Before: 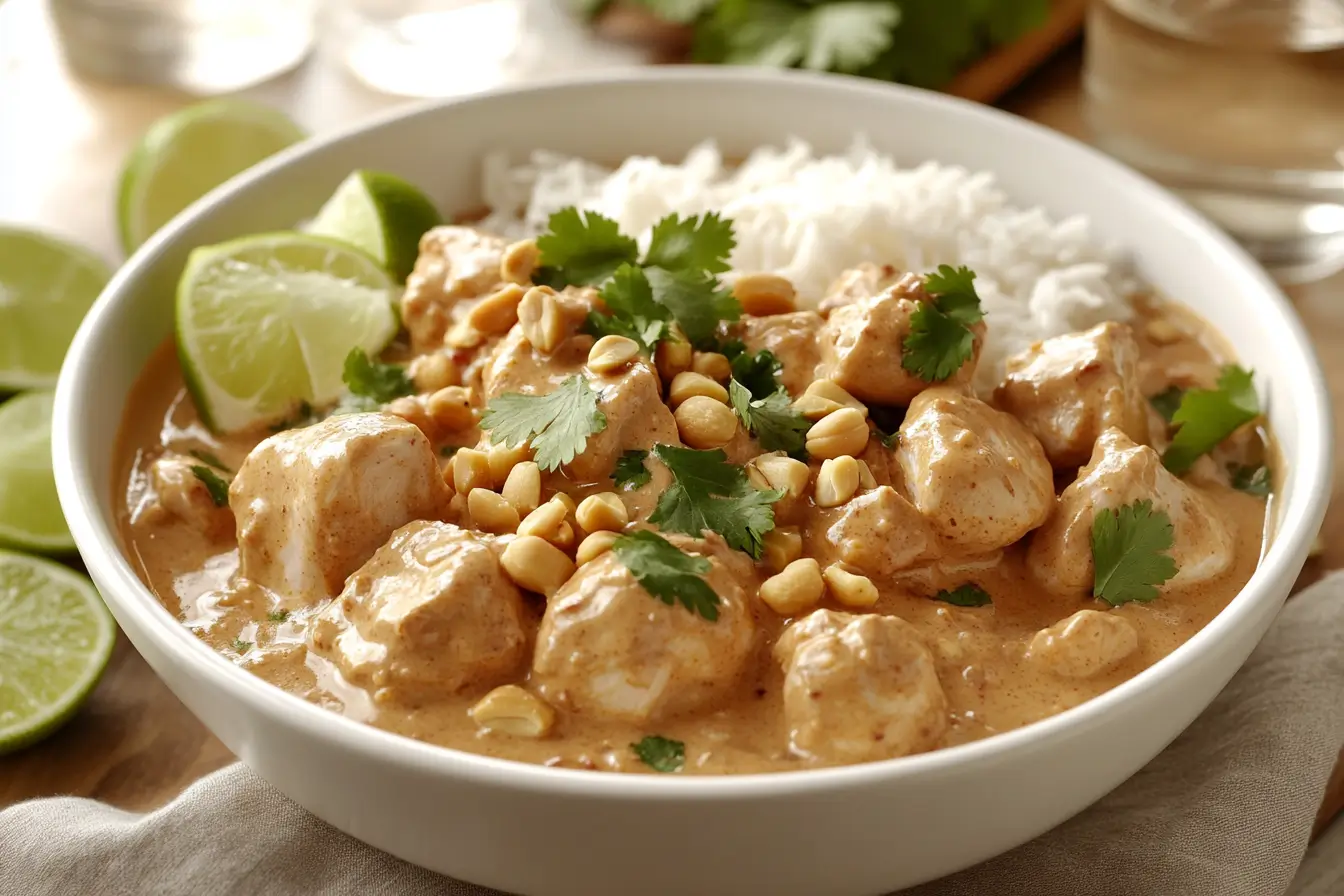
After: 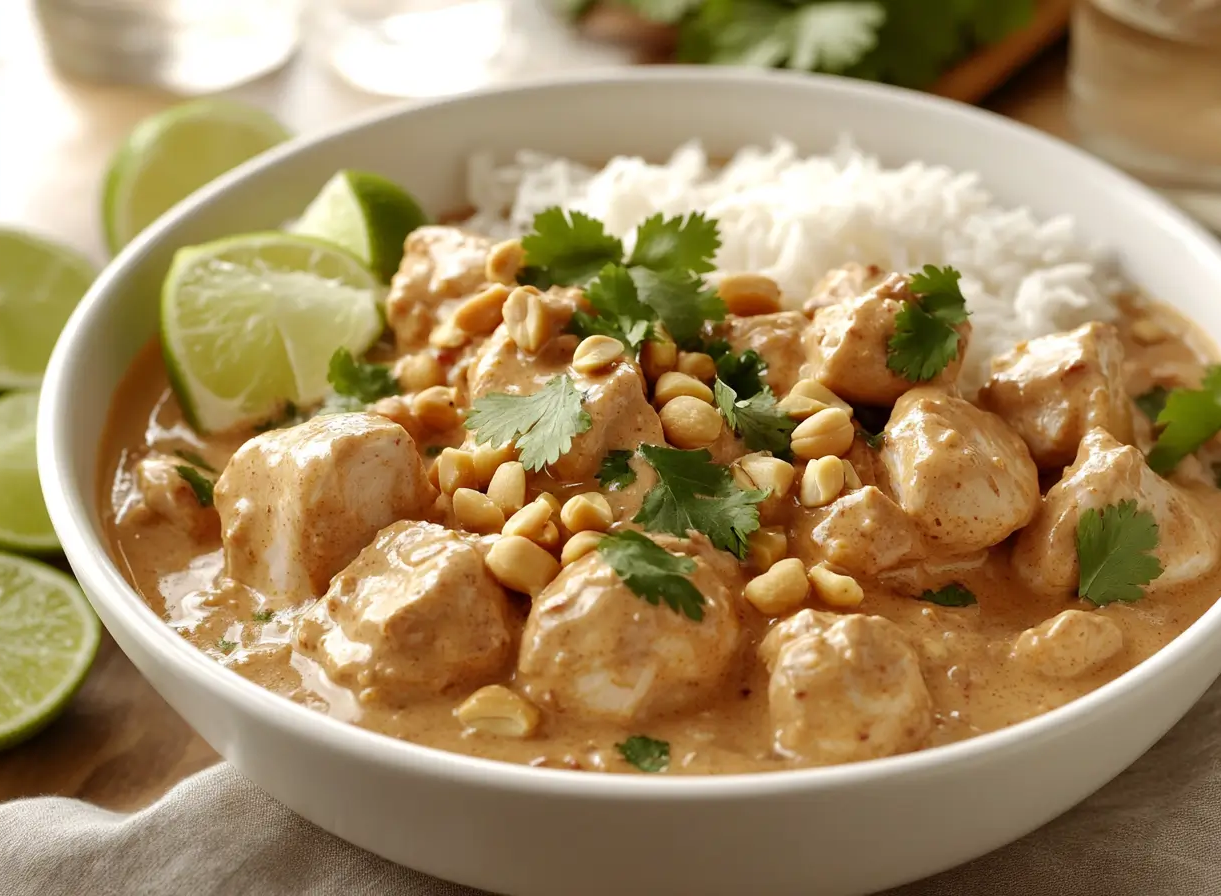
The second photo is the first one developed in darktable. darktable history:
base curve: preserve colors none
crop and rotate: left 1.118%, right 7.969%
